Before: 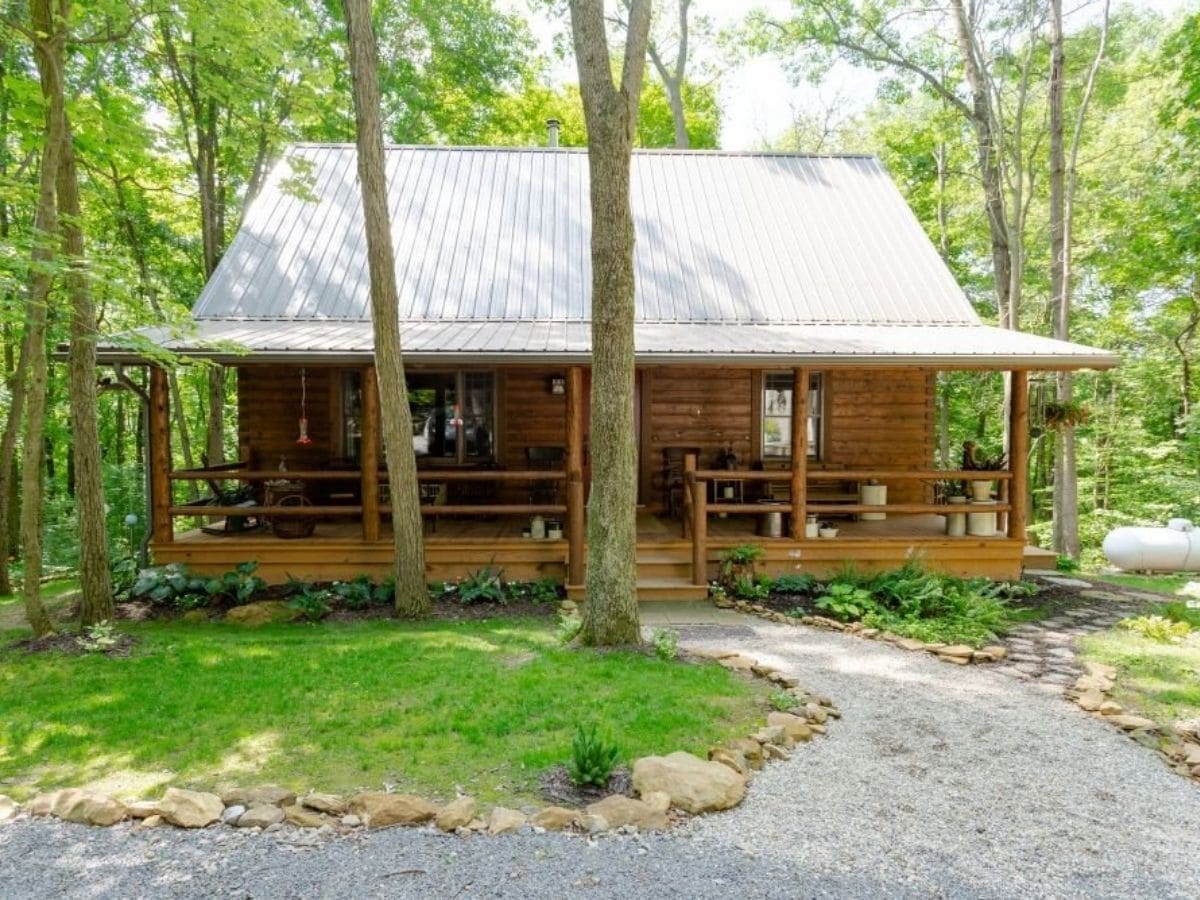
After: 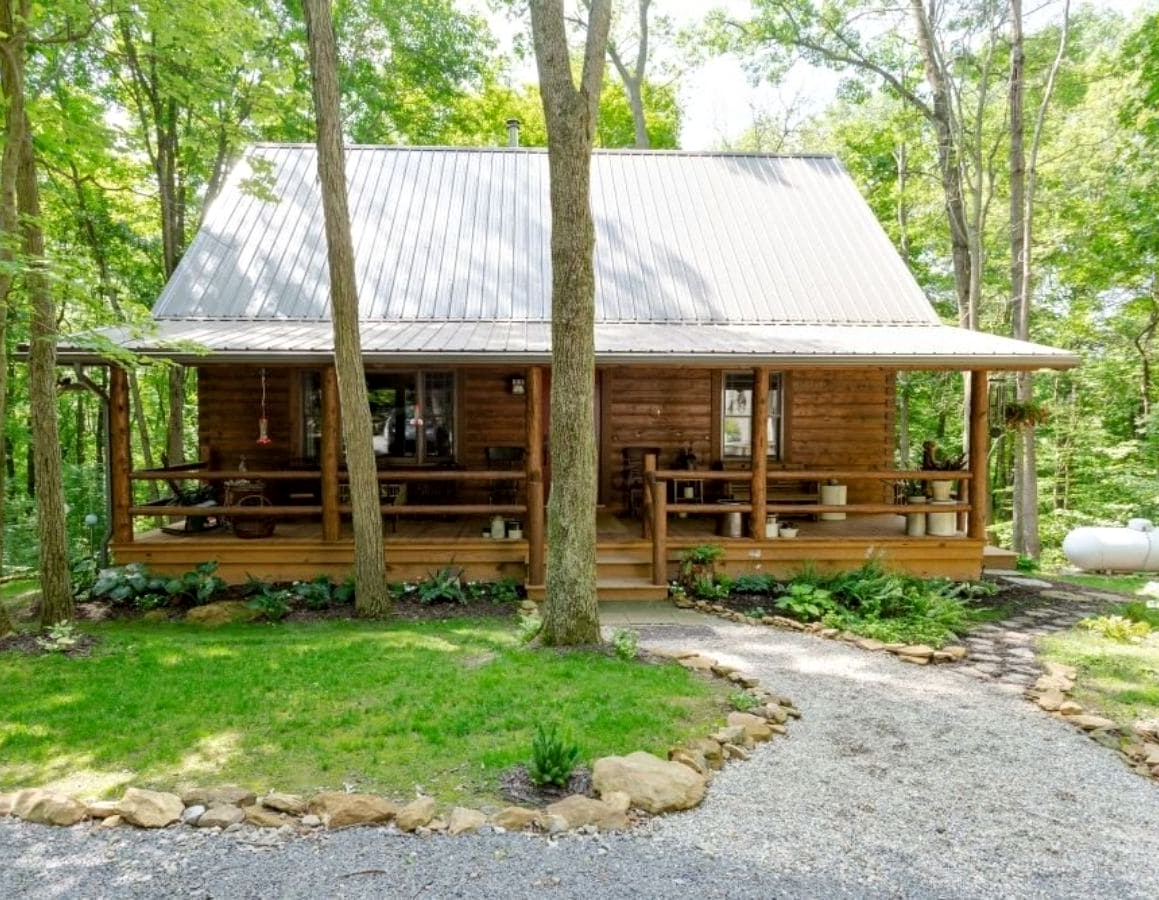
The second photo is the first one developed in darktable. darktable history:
crop and rotate: left 3.391%
local contrast: mode bilateral grid, contrast 28, coarseness 15, detail 116%, midtone range 0.2
